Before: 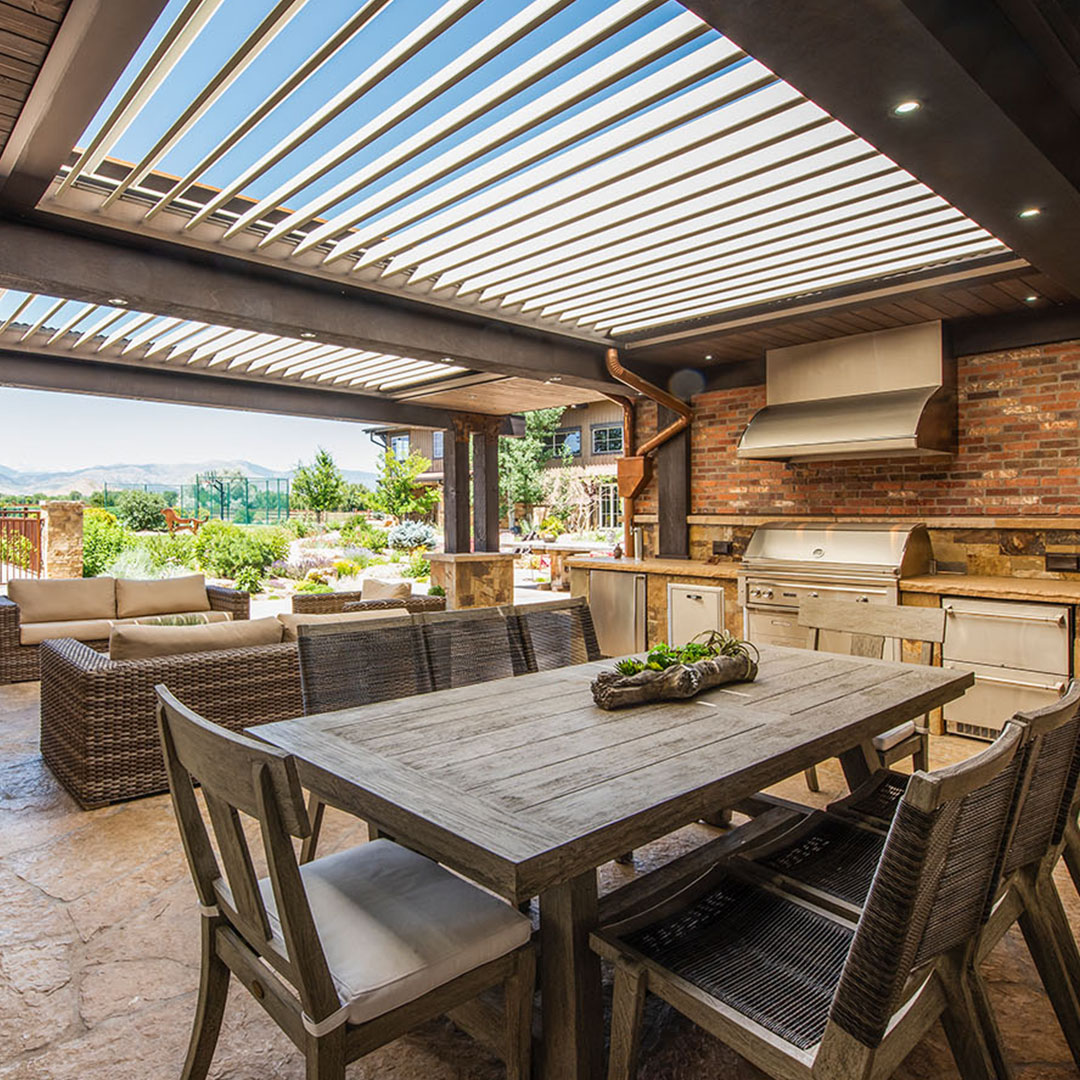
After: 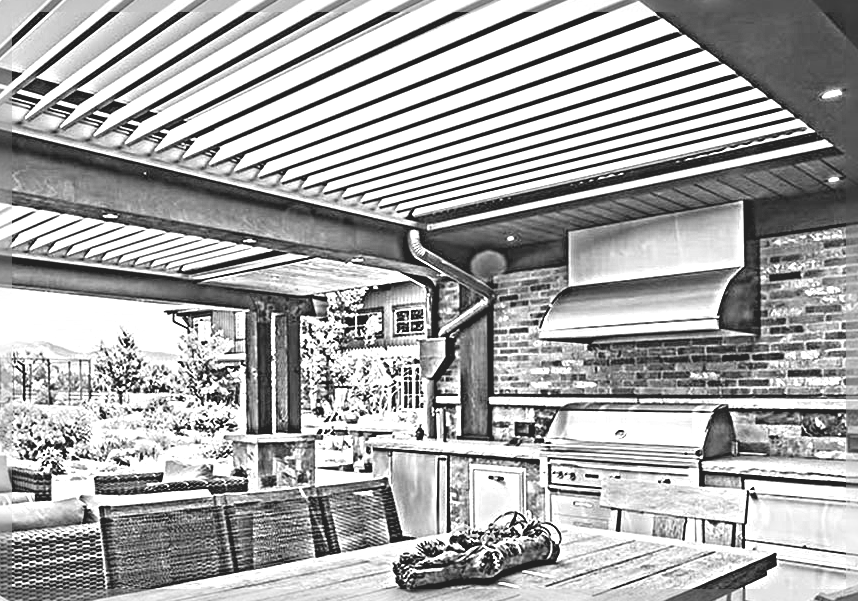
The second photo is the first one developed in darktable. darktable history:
crop: left 18.38%, top 11.092%, right 2.134%, bottom 33.217%
color contrast: green-magenta contrast 0.96
sharpen: radius 6.3, amount 1.8, threshold 0
color balance rgb: perceptual saturation grading › global saturation 20%, perceptual saturation grading › highlights -25%, perceptual saturation grading › shadows 50%
exposure: black level correction 0, exposure 1.6 EV, compensate exposure bias true, compensate highlight preservation false
contrast brightness saturation: contrast -0.28
color balance: mode lift, gamma, gain (sRGB), lift [0.997, 0.979, 1.021, 1.011], gamma [1, 1.084, 0.916, 0.998], gain [1, 0.87, 1.13, 1.101], contrast 4.55%, contrast fulcrum 38.24%, output saturation 104.09%
monochrome: a 26.22, b 42.67, size 0.8
